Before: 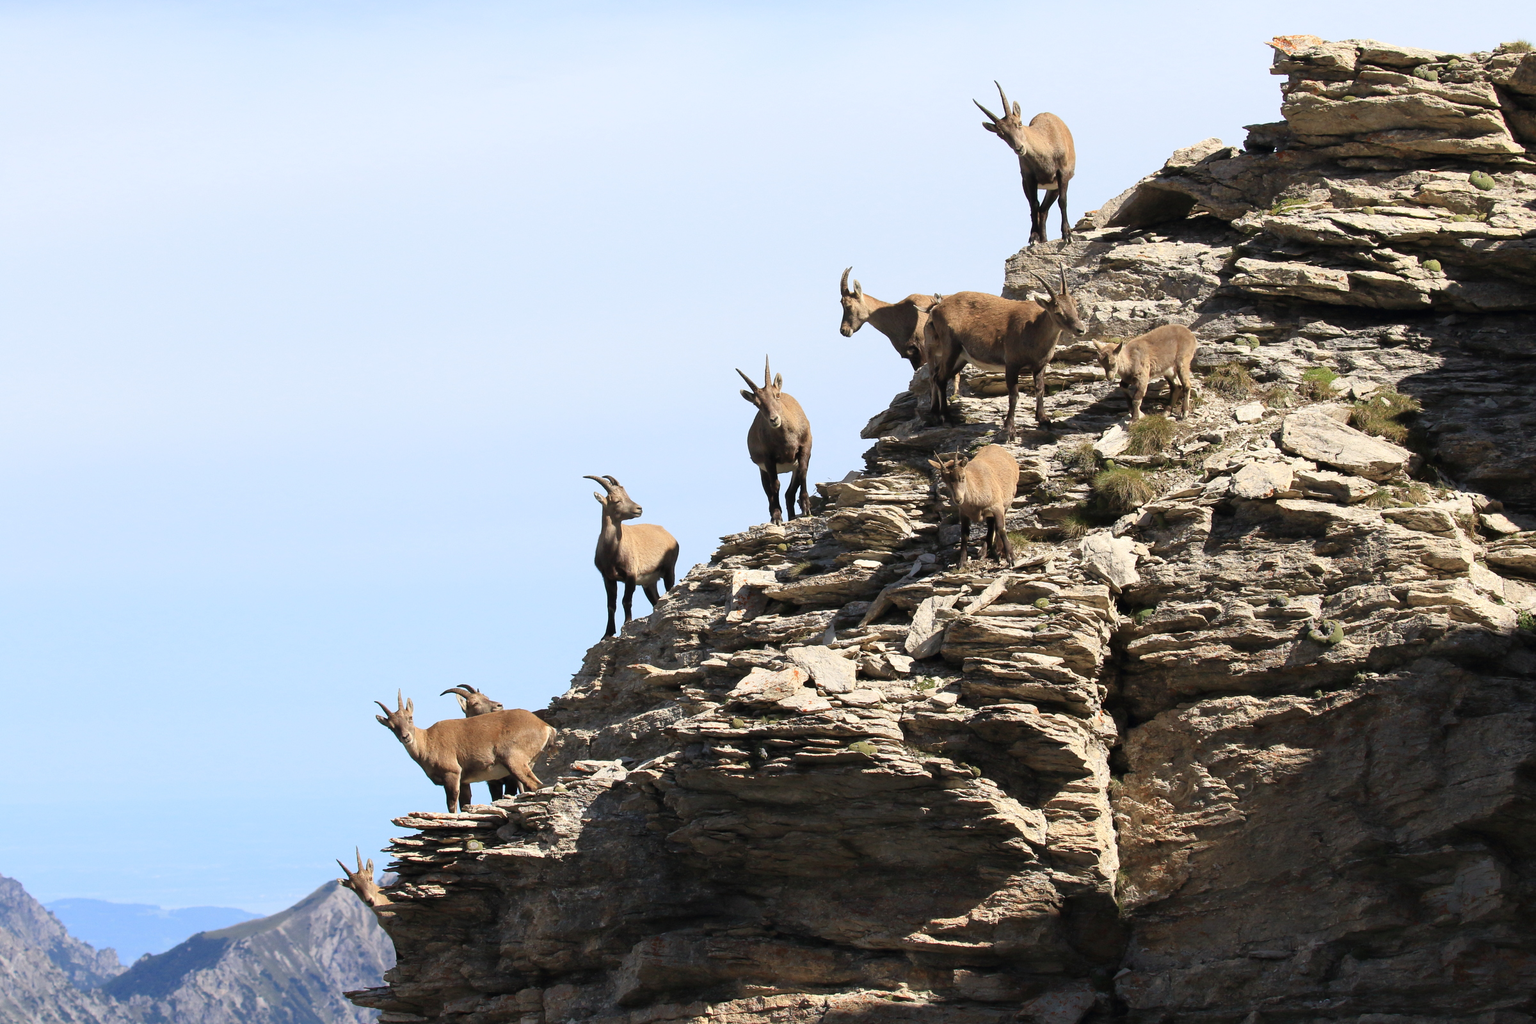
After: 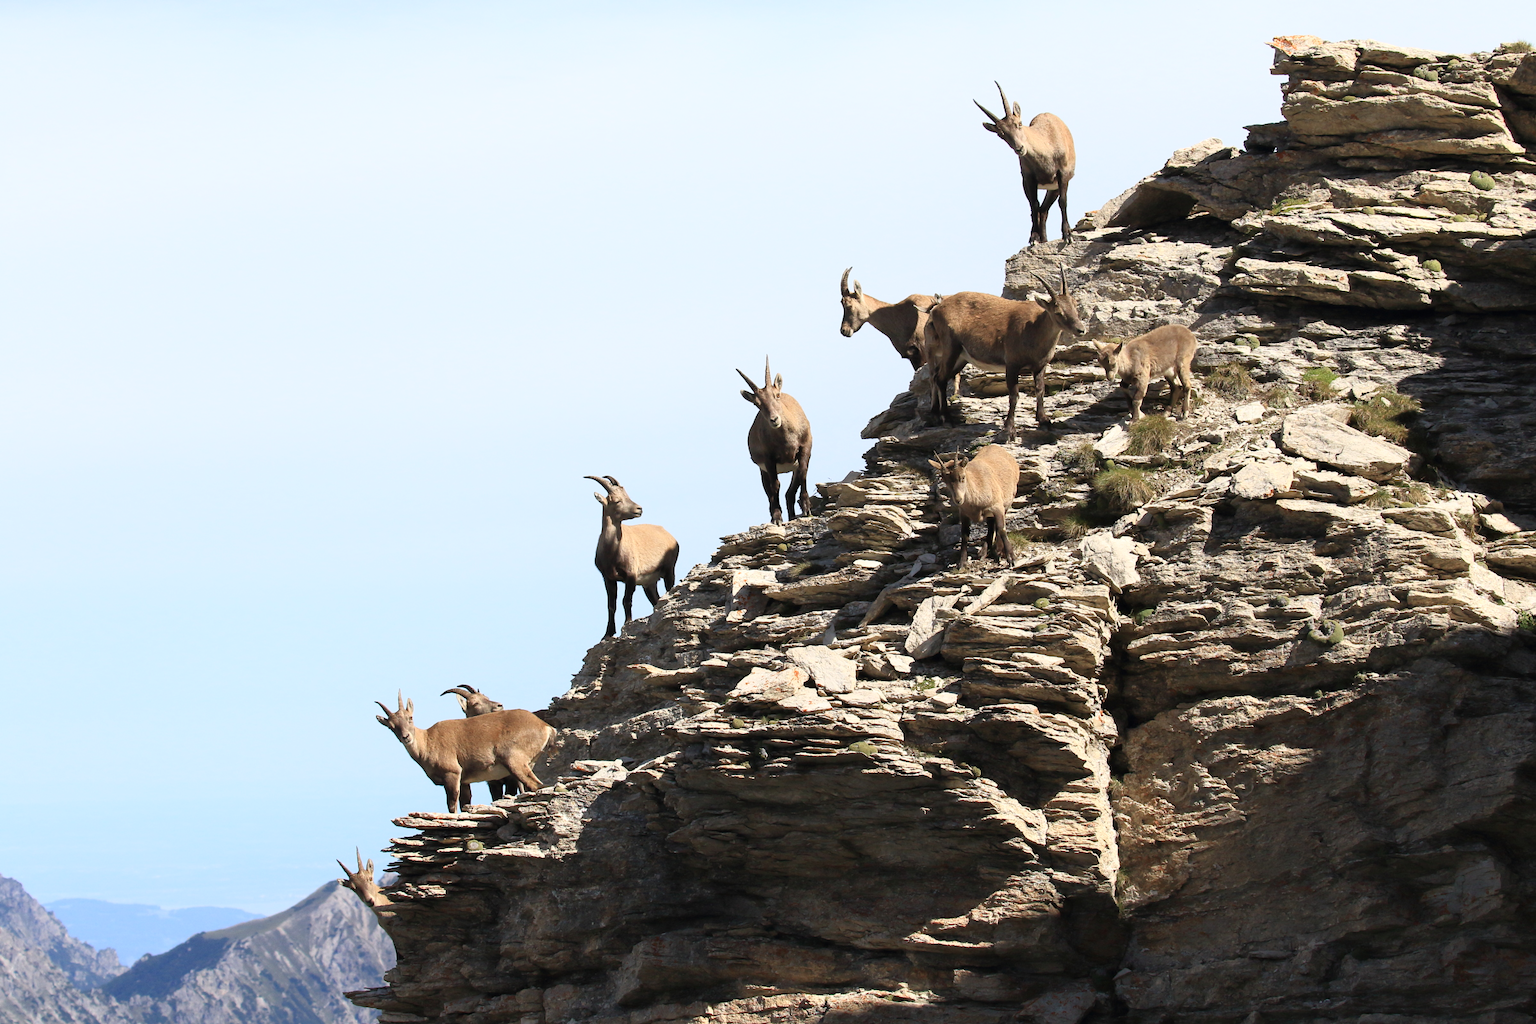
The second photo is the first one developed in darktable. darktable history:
shadows and highlights: shadows 0.015, highlights 41.55, shadows color adjustment 97.98%, highlights color adjustment 58.28%
